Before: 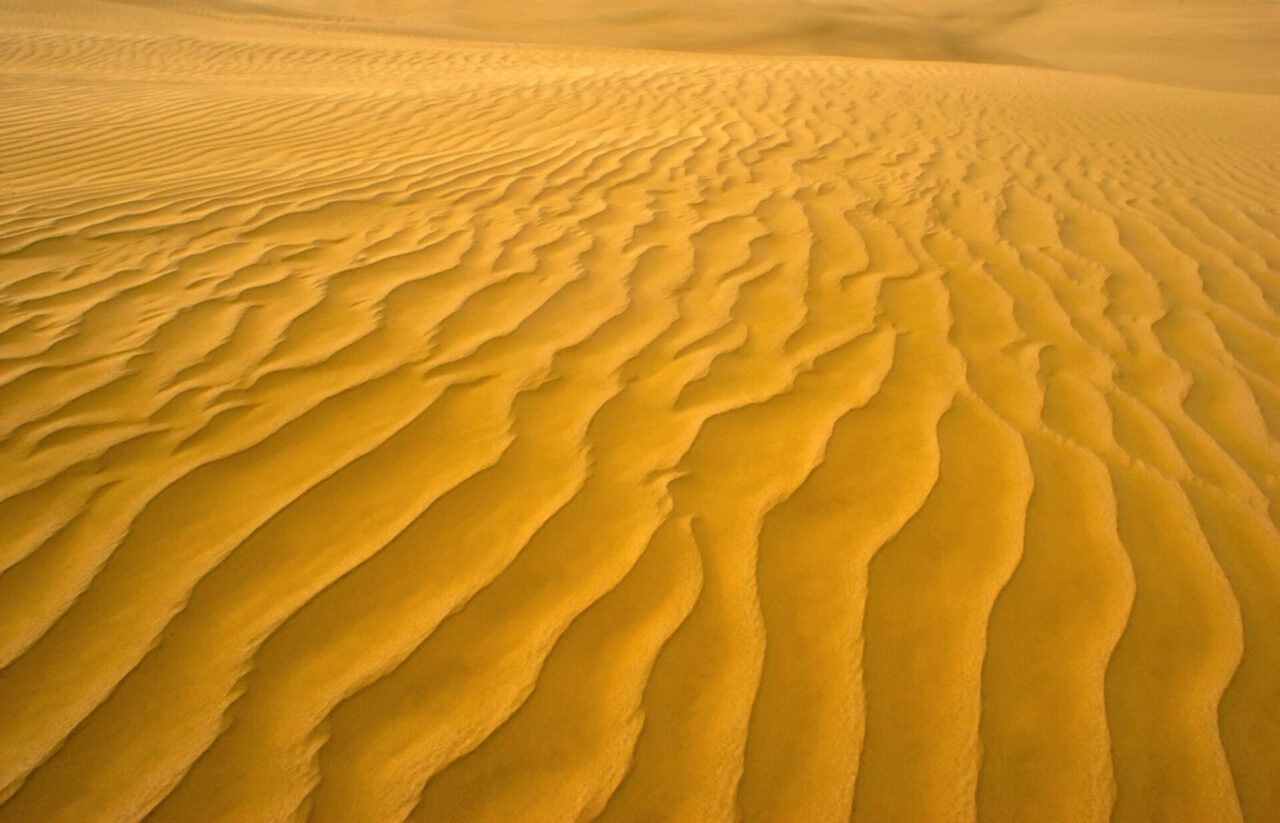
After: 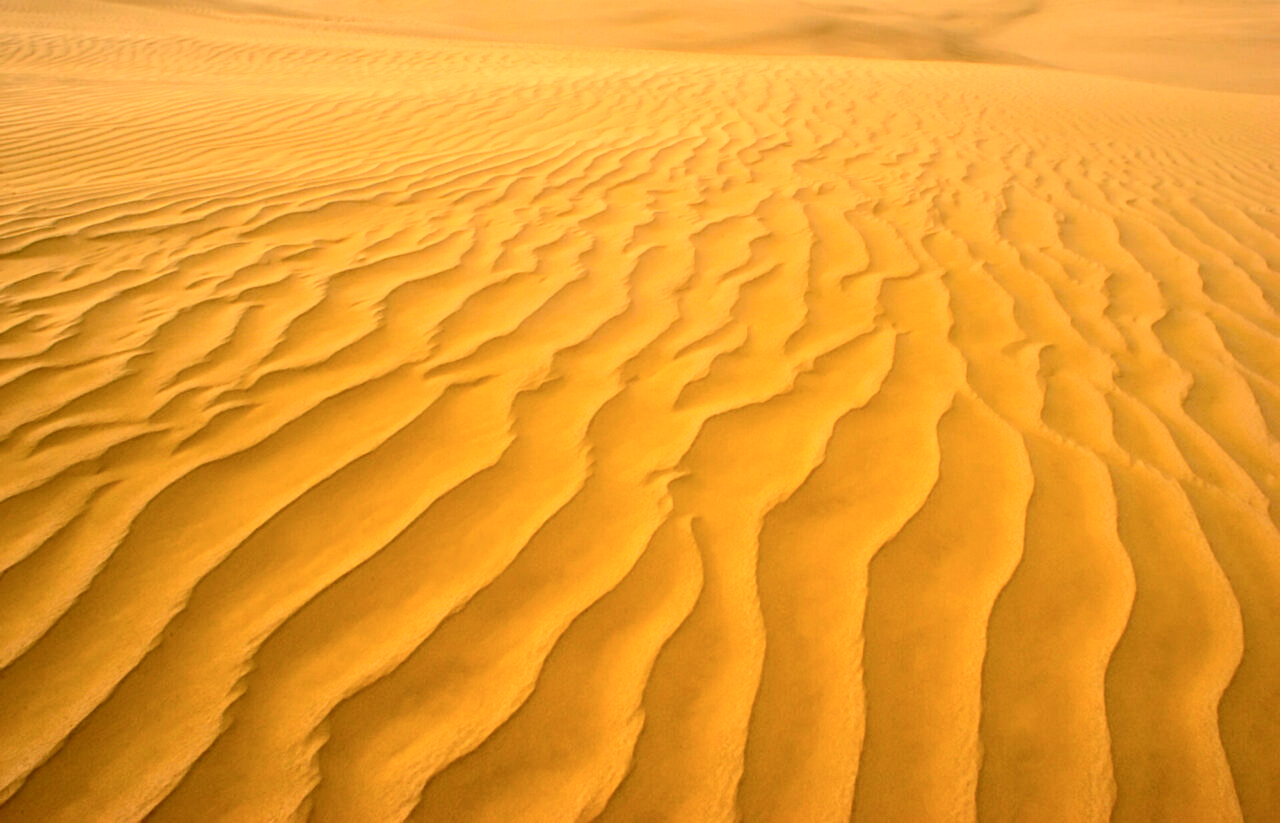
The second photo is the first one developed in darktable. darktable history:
contrast brightness saturation: contrast 0.232, brightness 0.114, saturation 0.289
